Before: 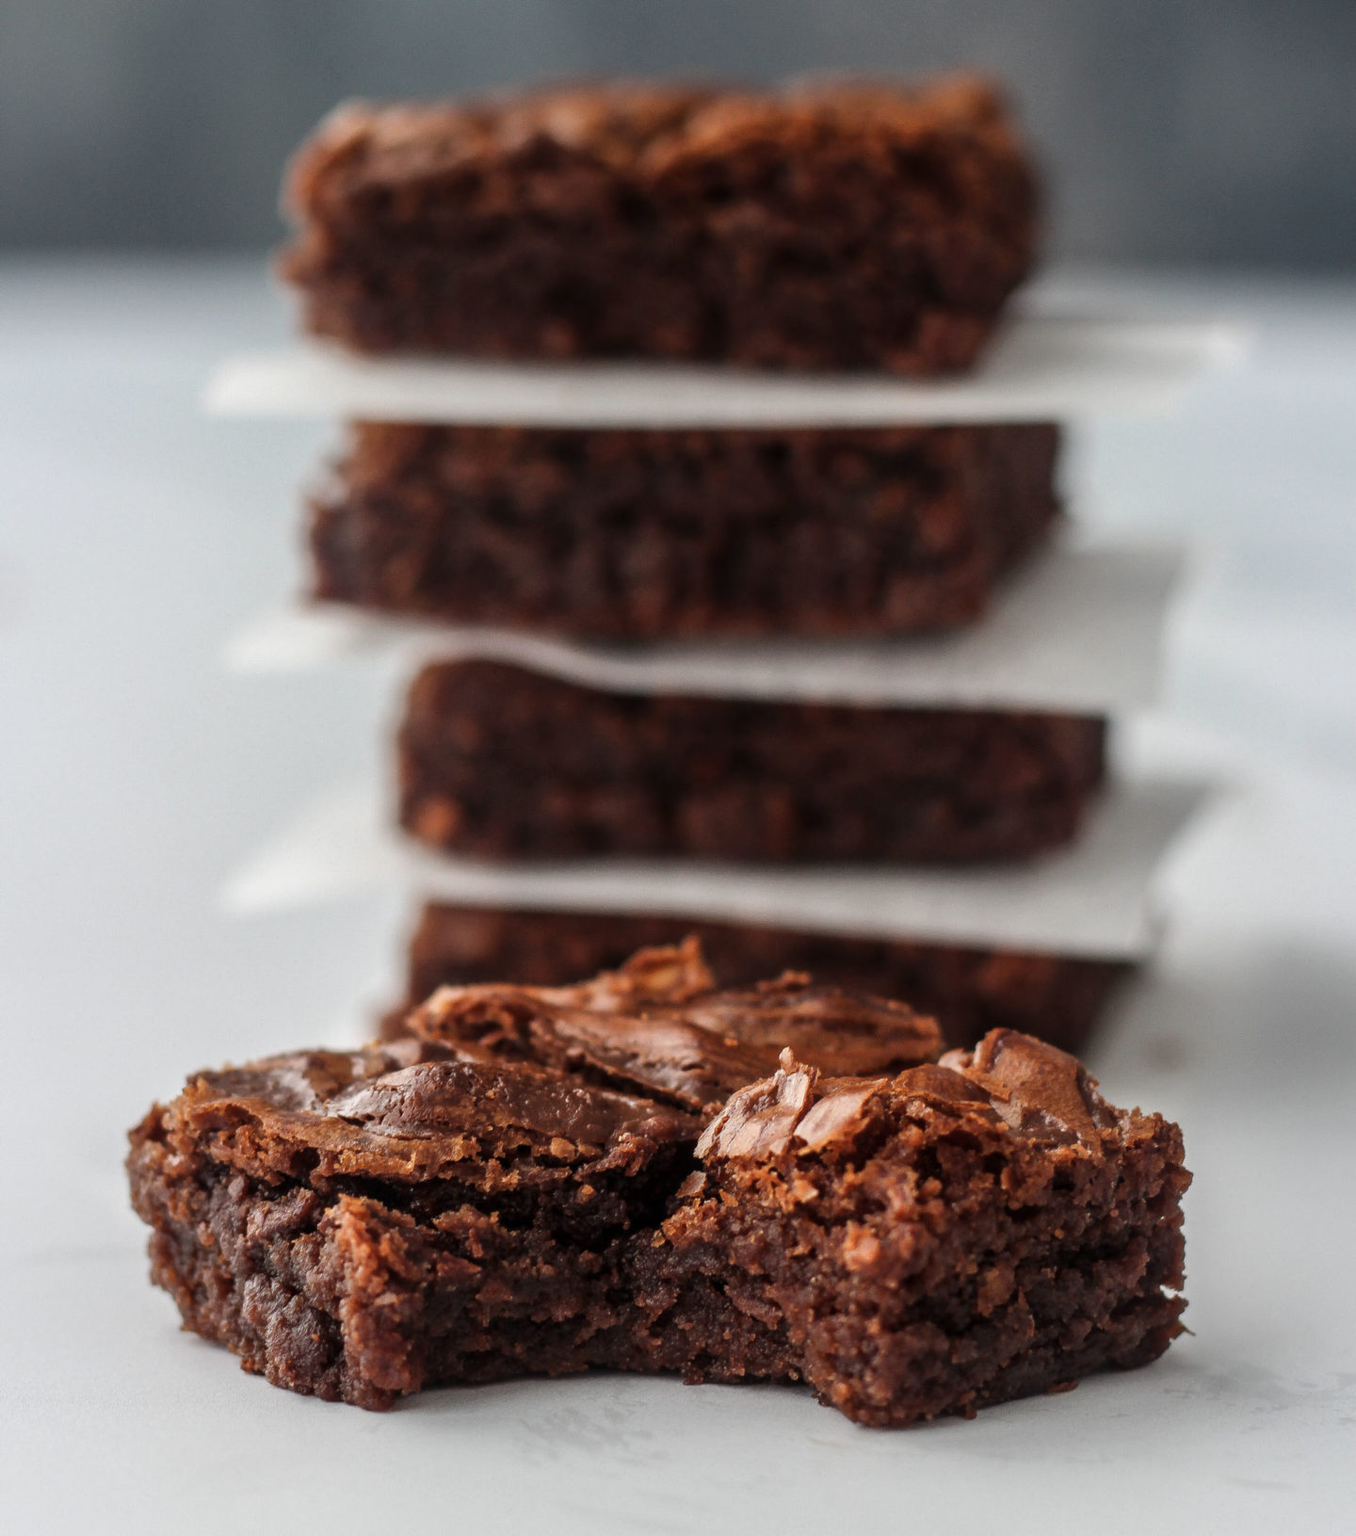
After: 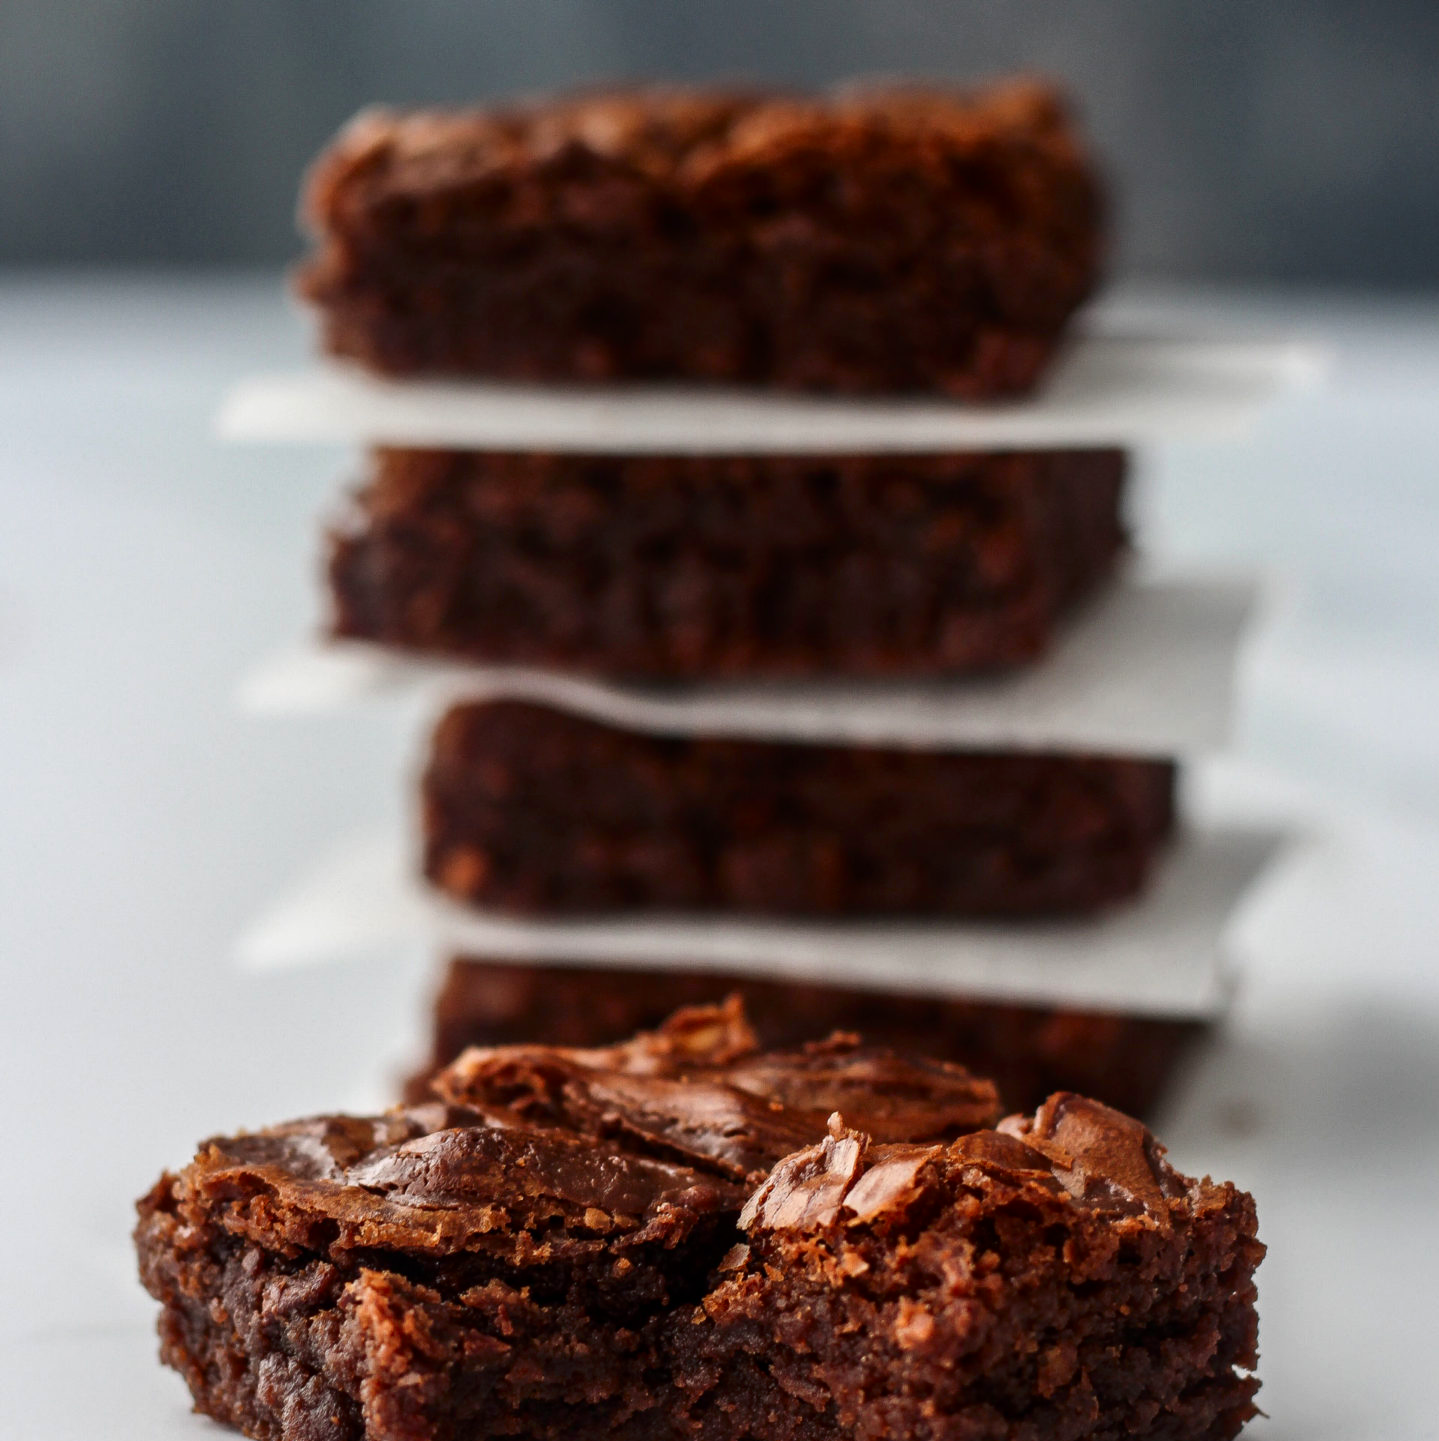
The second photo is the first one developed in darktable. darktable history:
contrast brightness saturation: contrast 0.125, brightness -0.057, saturation 0.16
crop and rotate: top 0%, bottom 11.596%
